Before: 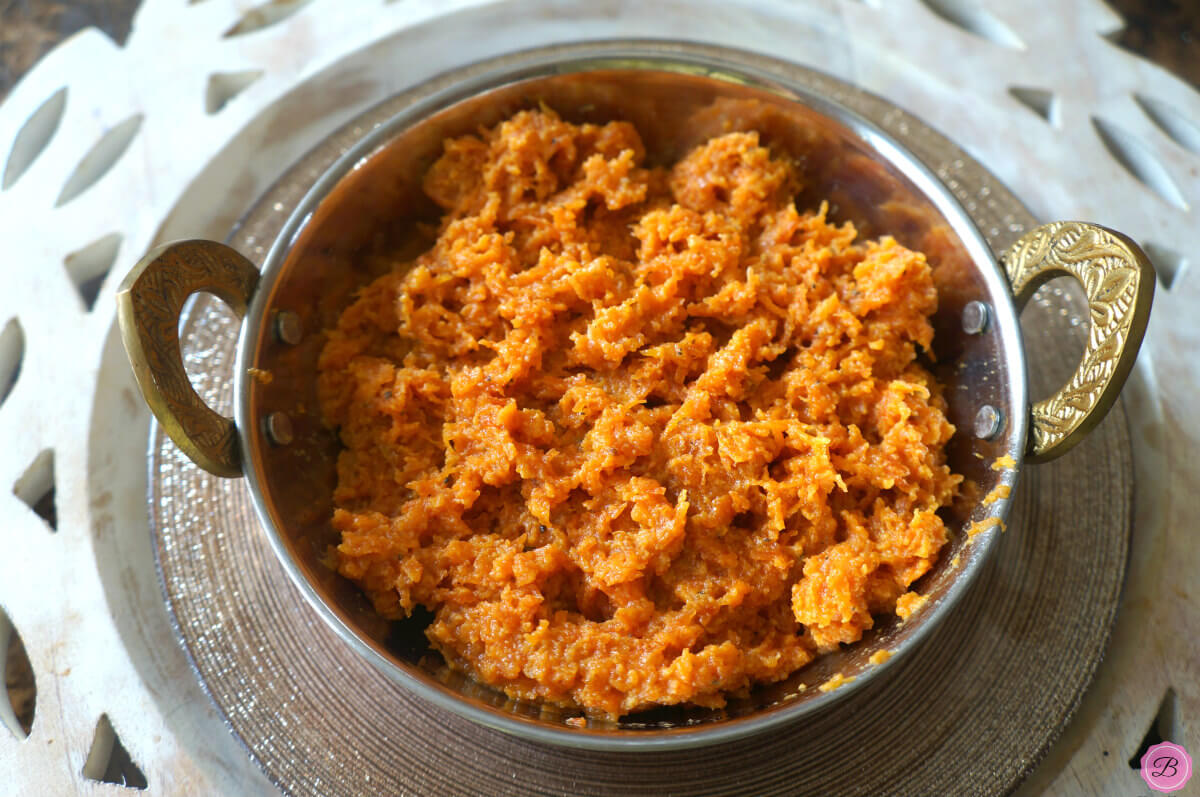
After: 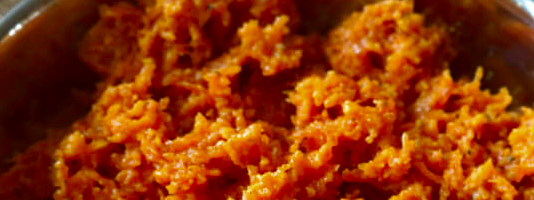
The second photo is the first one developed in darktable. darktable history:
crop: left 28.784%, top 16.834%, right 26.652%, bottom 57.996%
contrast brightness saturation: brightness -0.248, saturation 0.199
